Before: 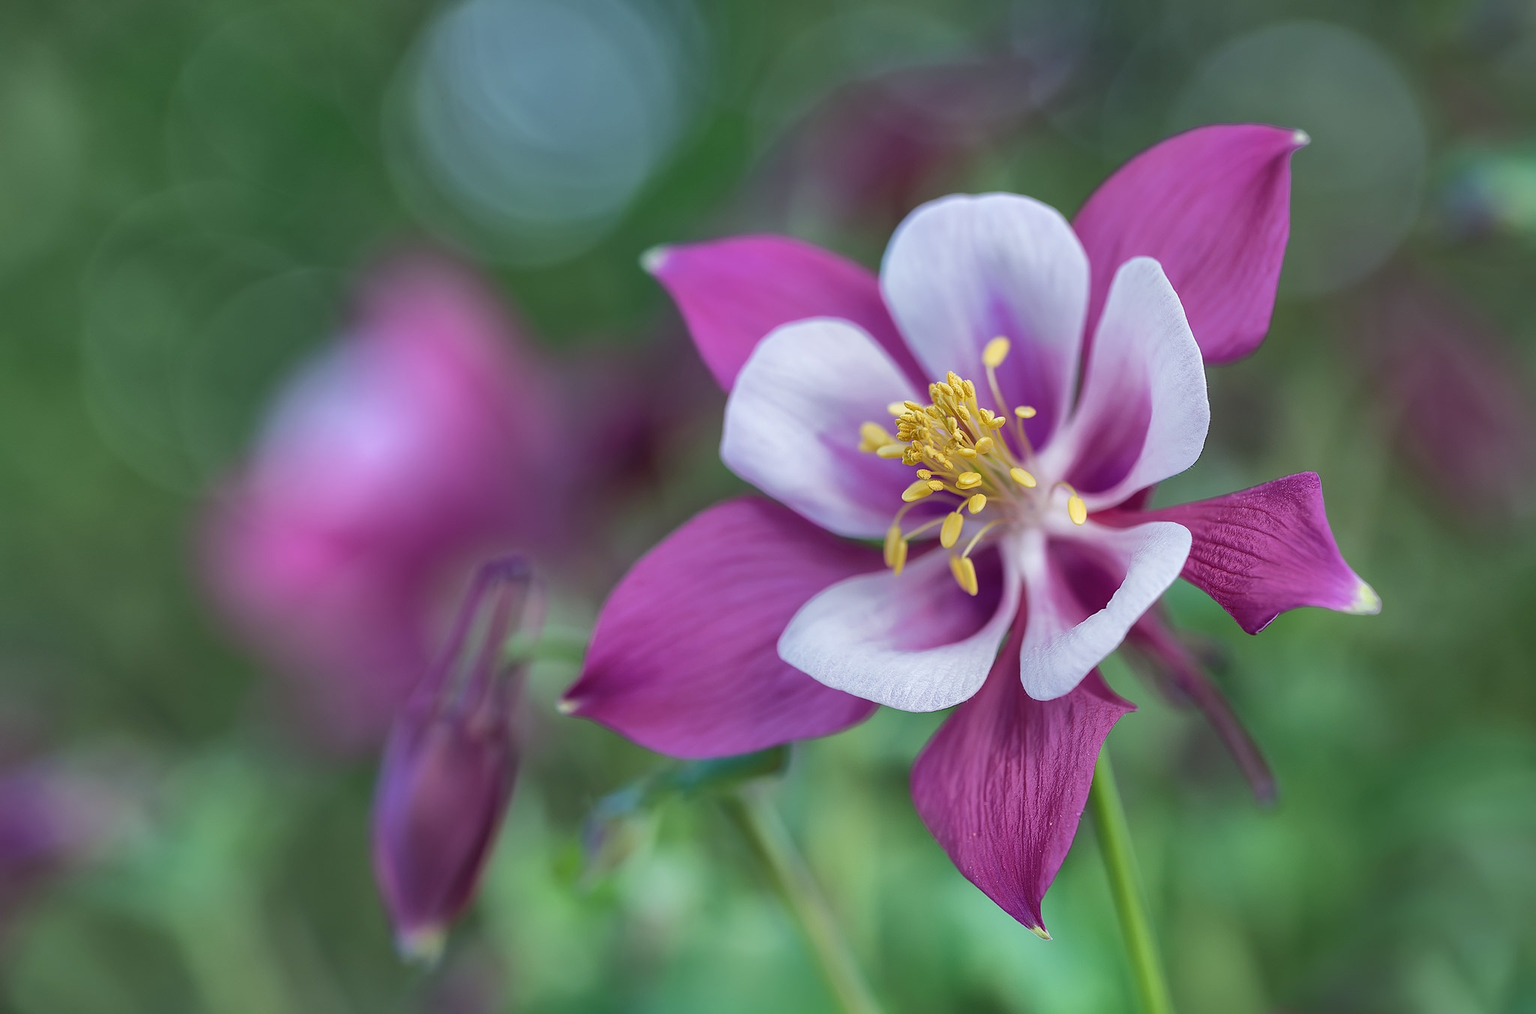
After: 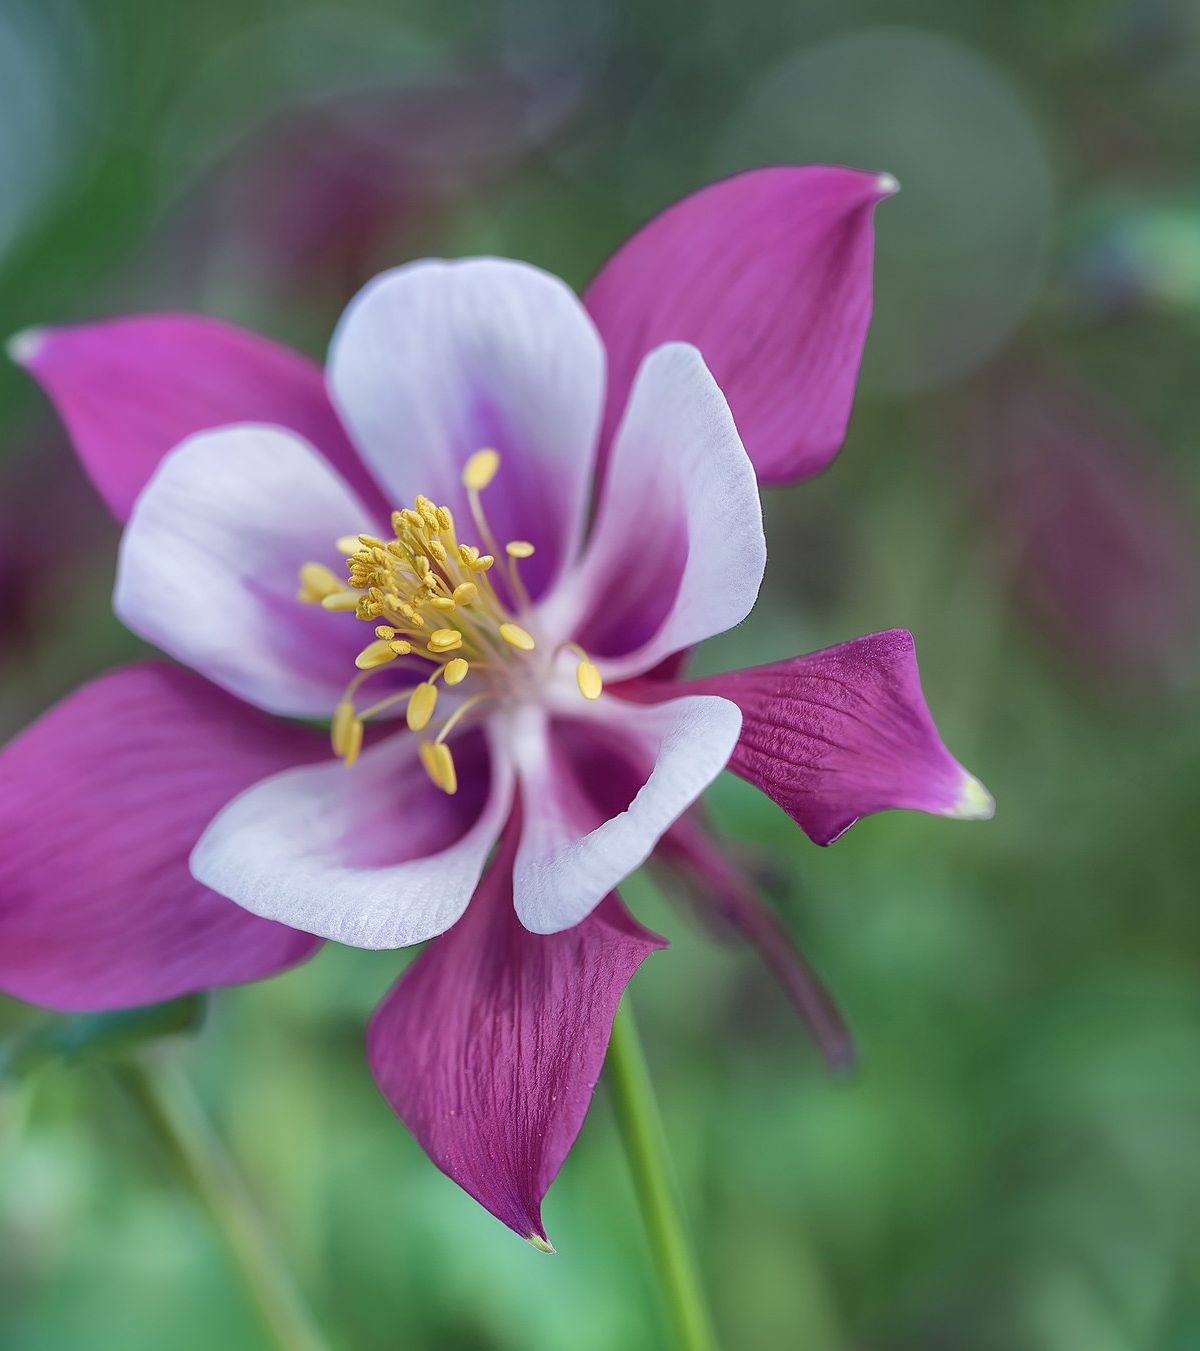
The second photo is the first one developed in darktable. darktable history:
exposure: exposure 0.02 EV, compensate highlight preservation false
crop: left 41.402%
